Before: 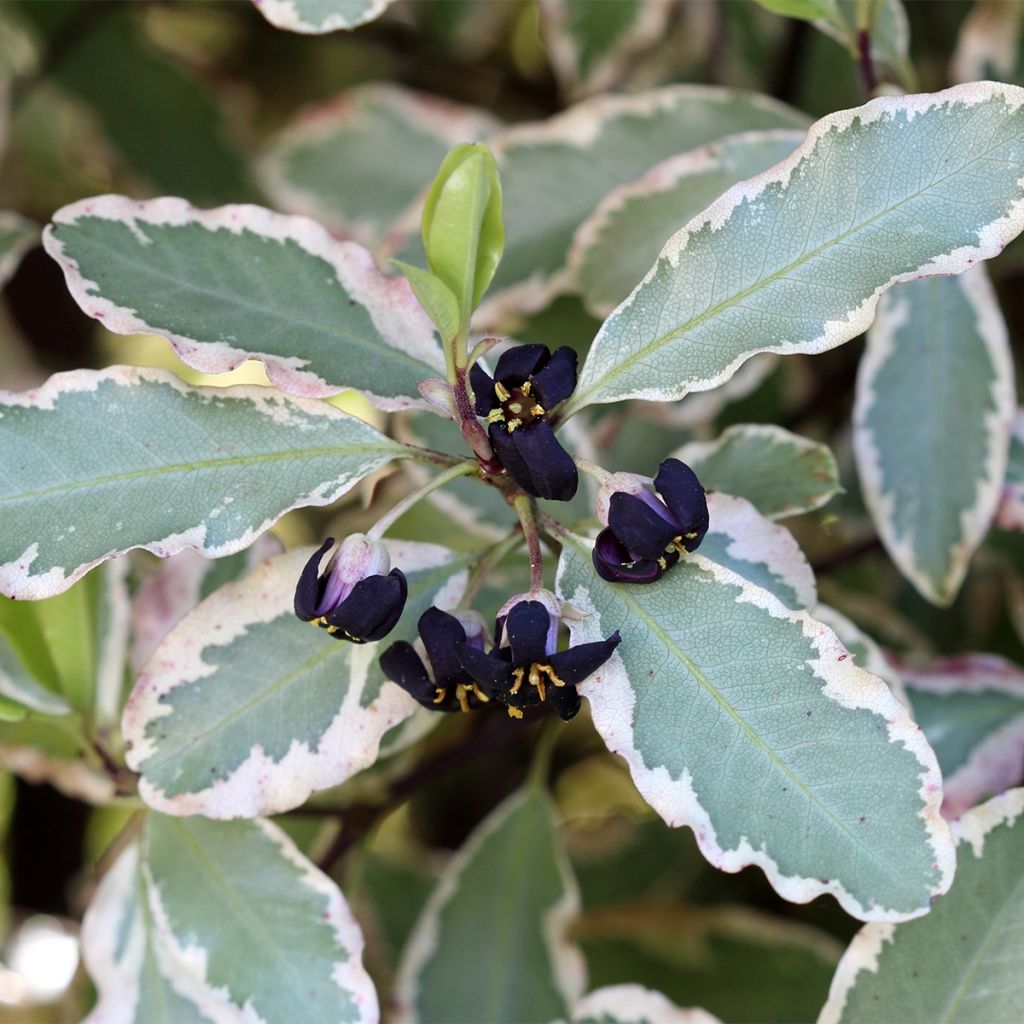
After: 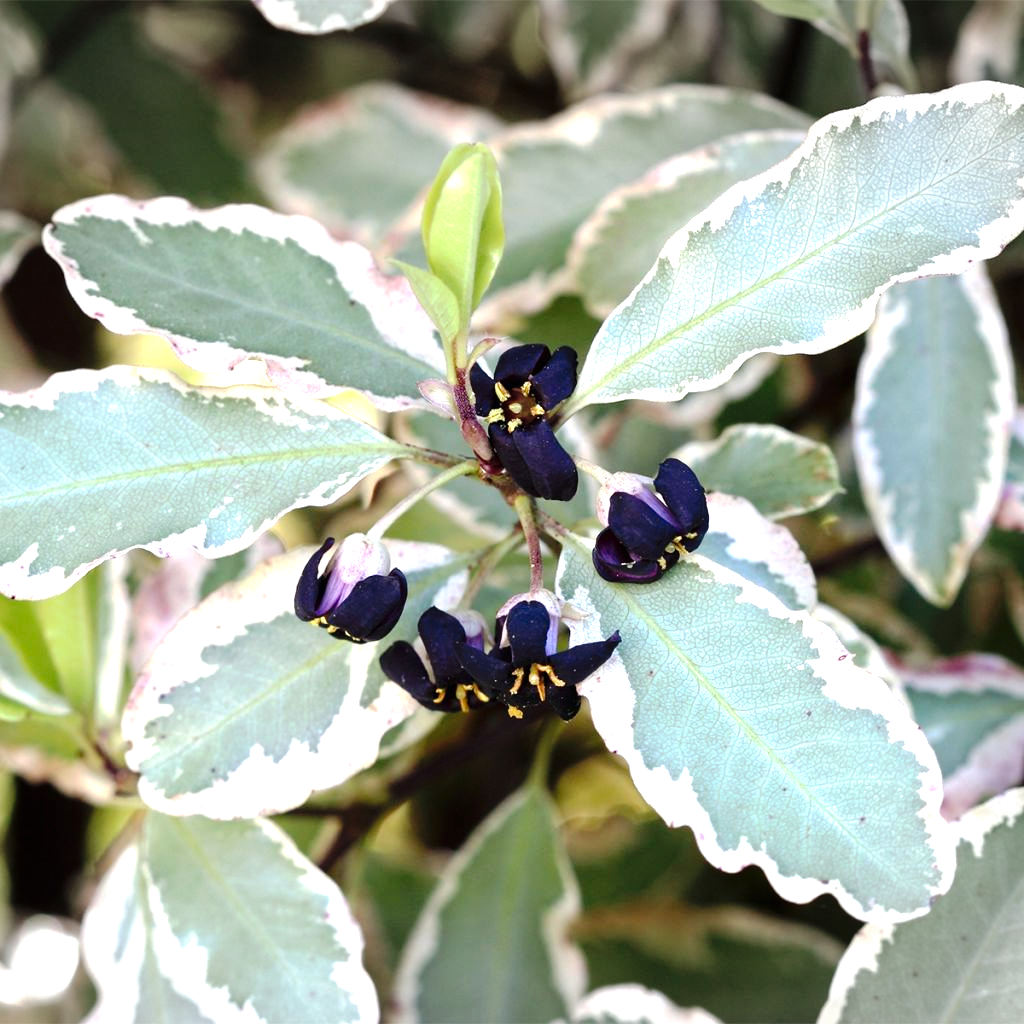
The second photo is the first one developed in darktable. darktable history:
vignetting: fall-off start 99.2%, brightness -0.213, center (-0.081, 0.063), width/height ratio 1.308, unbound false
tone curve: curves: ch0 [(0, 0) (0.003, 0.005) (0.011, 0.006) (0.025, 0.013) (0.044, 0.027) (0.069, 0.042) (0.1, 0.06) (0.136, 0.085) (0.177, 0.118) (0.224, 0.171) (0.277, 0.239) (0.335, 0.314) (0.399, 0.394) (0.468, 0.473) (0.543, 0.552) (0.623, 0.64) (0.709, 0.718) (0.801, 0.801) (0.898, 0.882) (1, 1)], preserve colors none
exposure: black level correction 0, exposure 0.947 EV, compensate highlight preservation false
